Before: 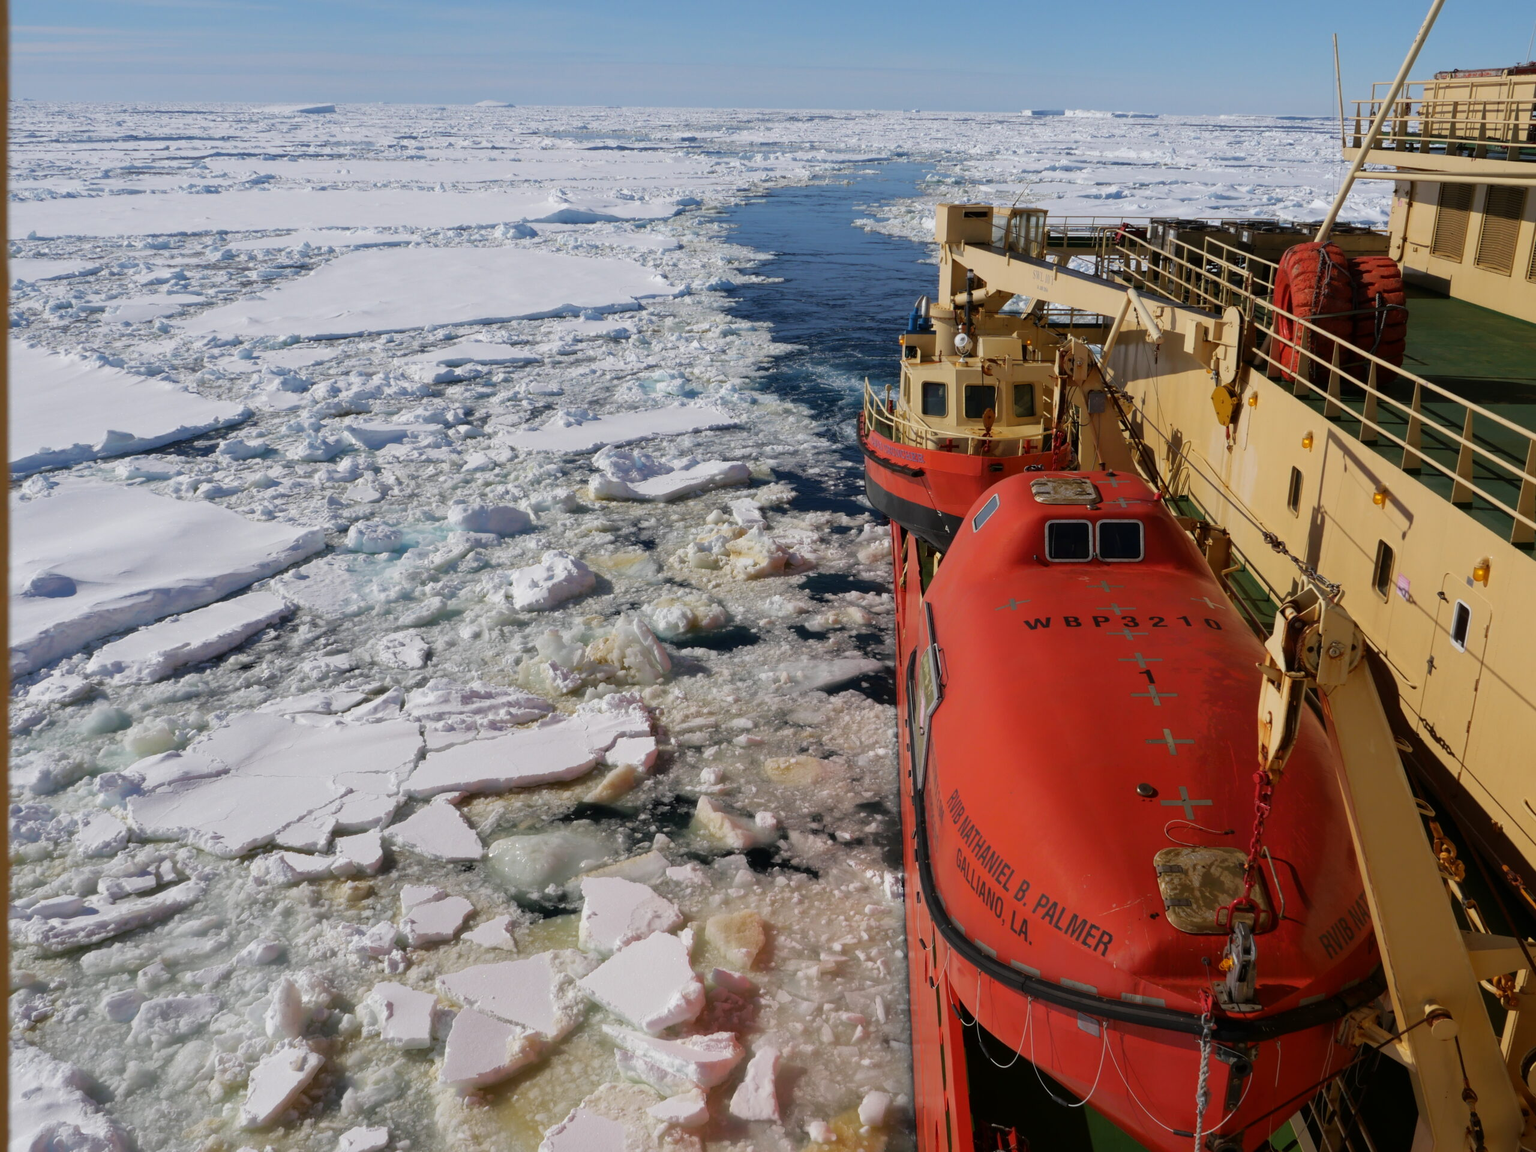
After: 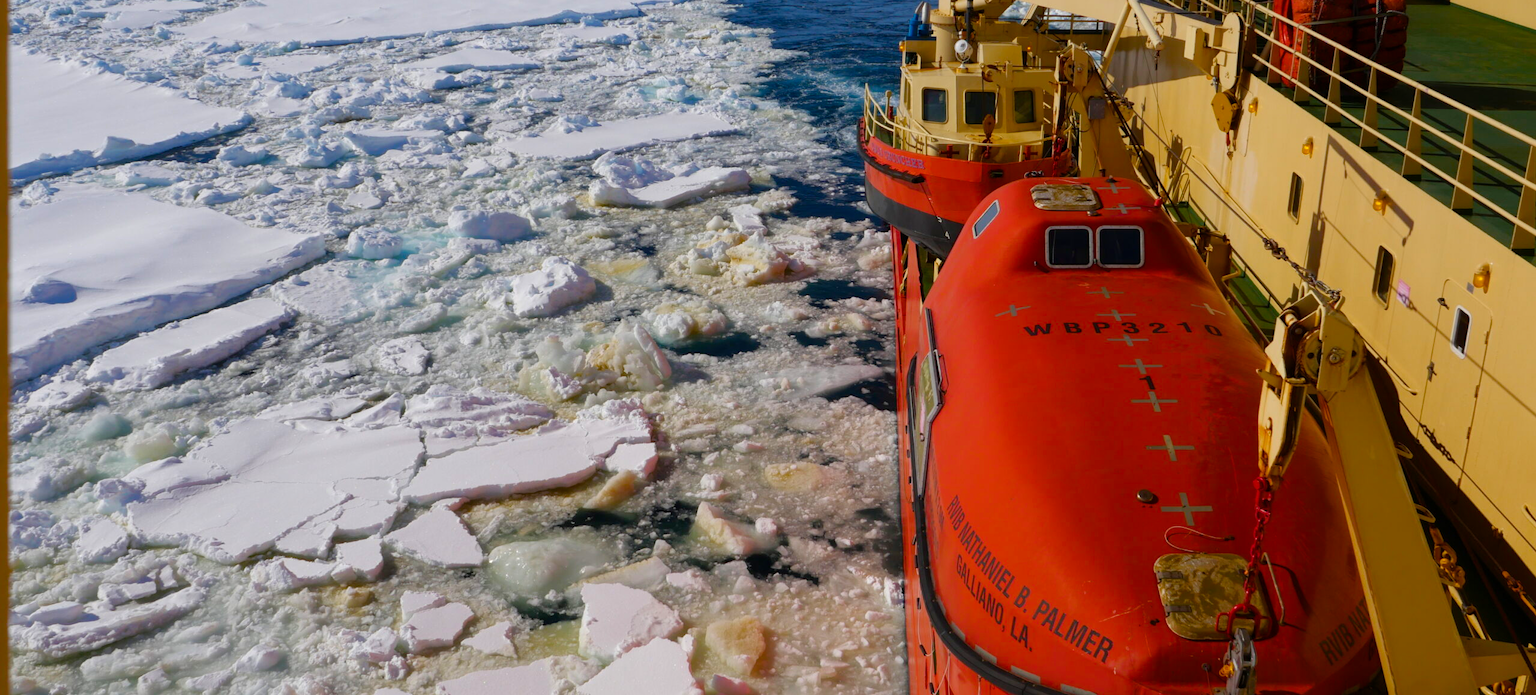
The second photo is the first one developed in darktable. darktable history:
crop and rotate: top 25.544%, bottom 14.055%
color balance rgb: perceptual saturation grading › global saturation 15.446%, perceptual saturation grading › highlights -19.5%, perceptual saturation grading › shadows 19.221%, global vibrance 39.968%
